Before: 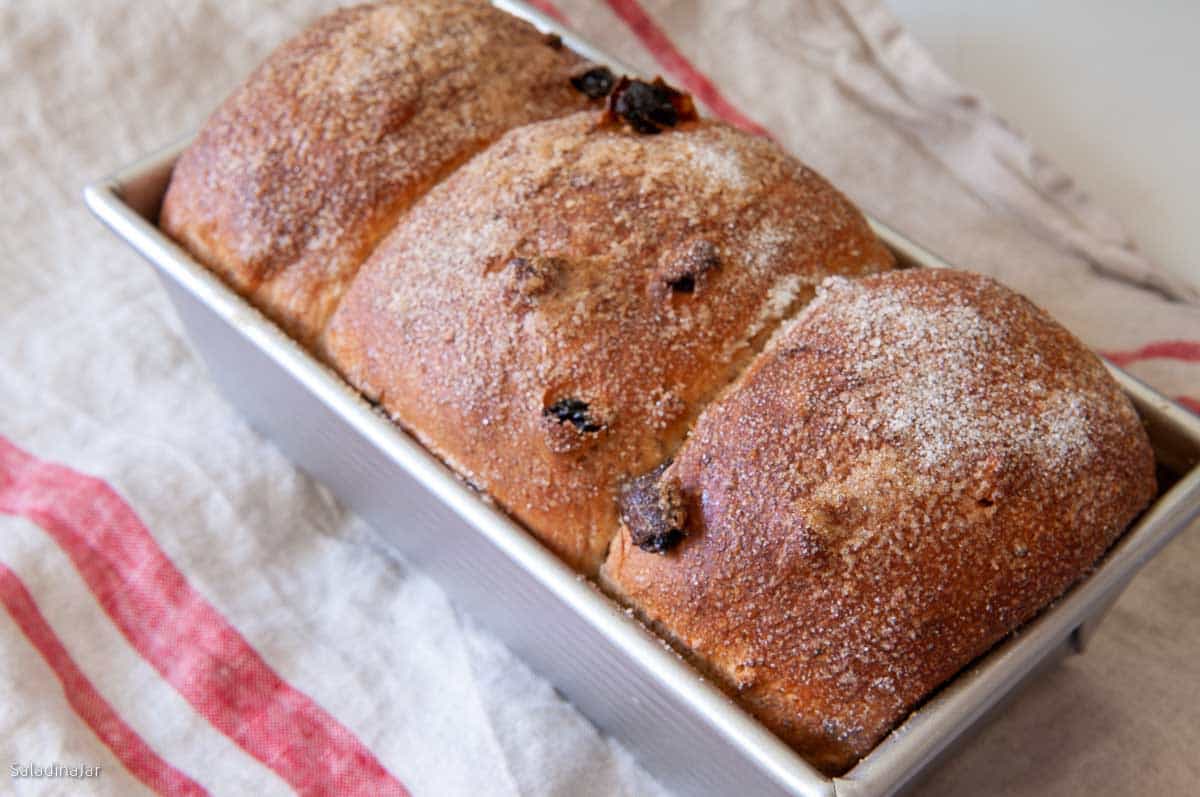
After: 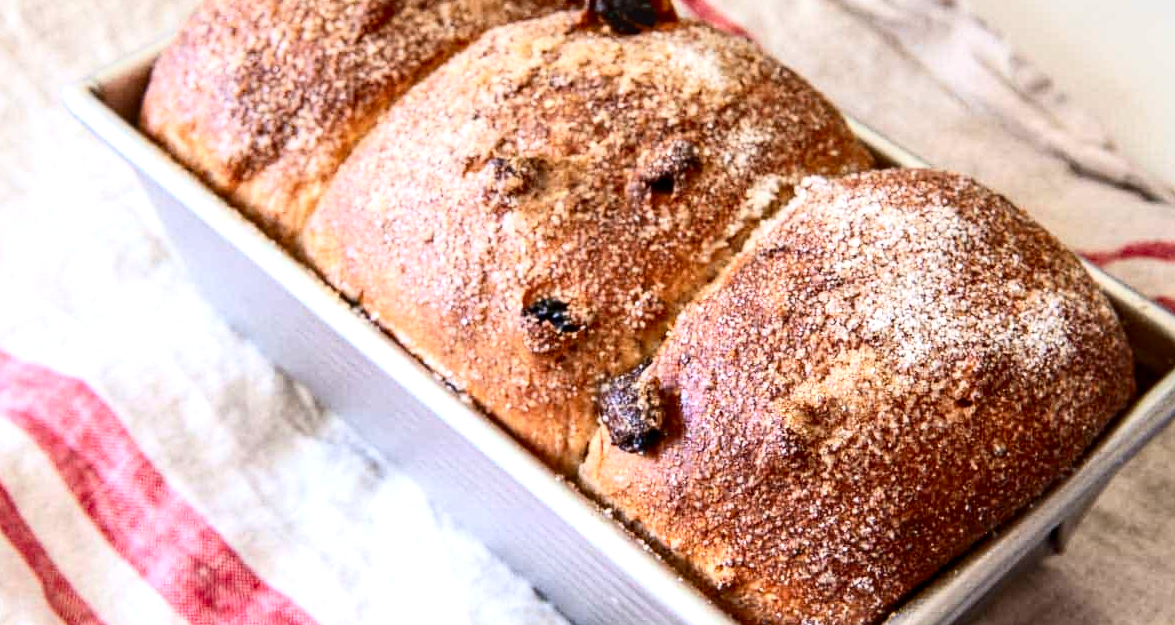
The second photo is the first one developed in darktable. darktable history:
crop and rotate: left 1.818%, top 12.677%, right 0.24%, bottom 8.865%
local contrast: on, module defaults
contrast brightness saturation: contrast 0.297
exposure: exposure 0.564 EV, compensate highlight preservation false
tone equalizer: on, module defaults
haze removal: compatibility mode true, adaptive false
